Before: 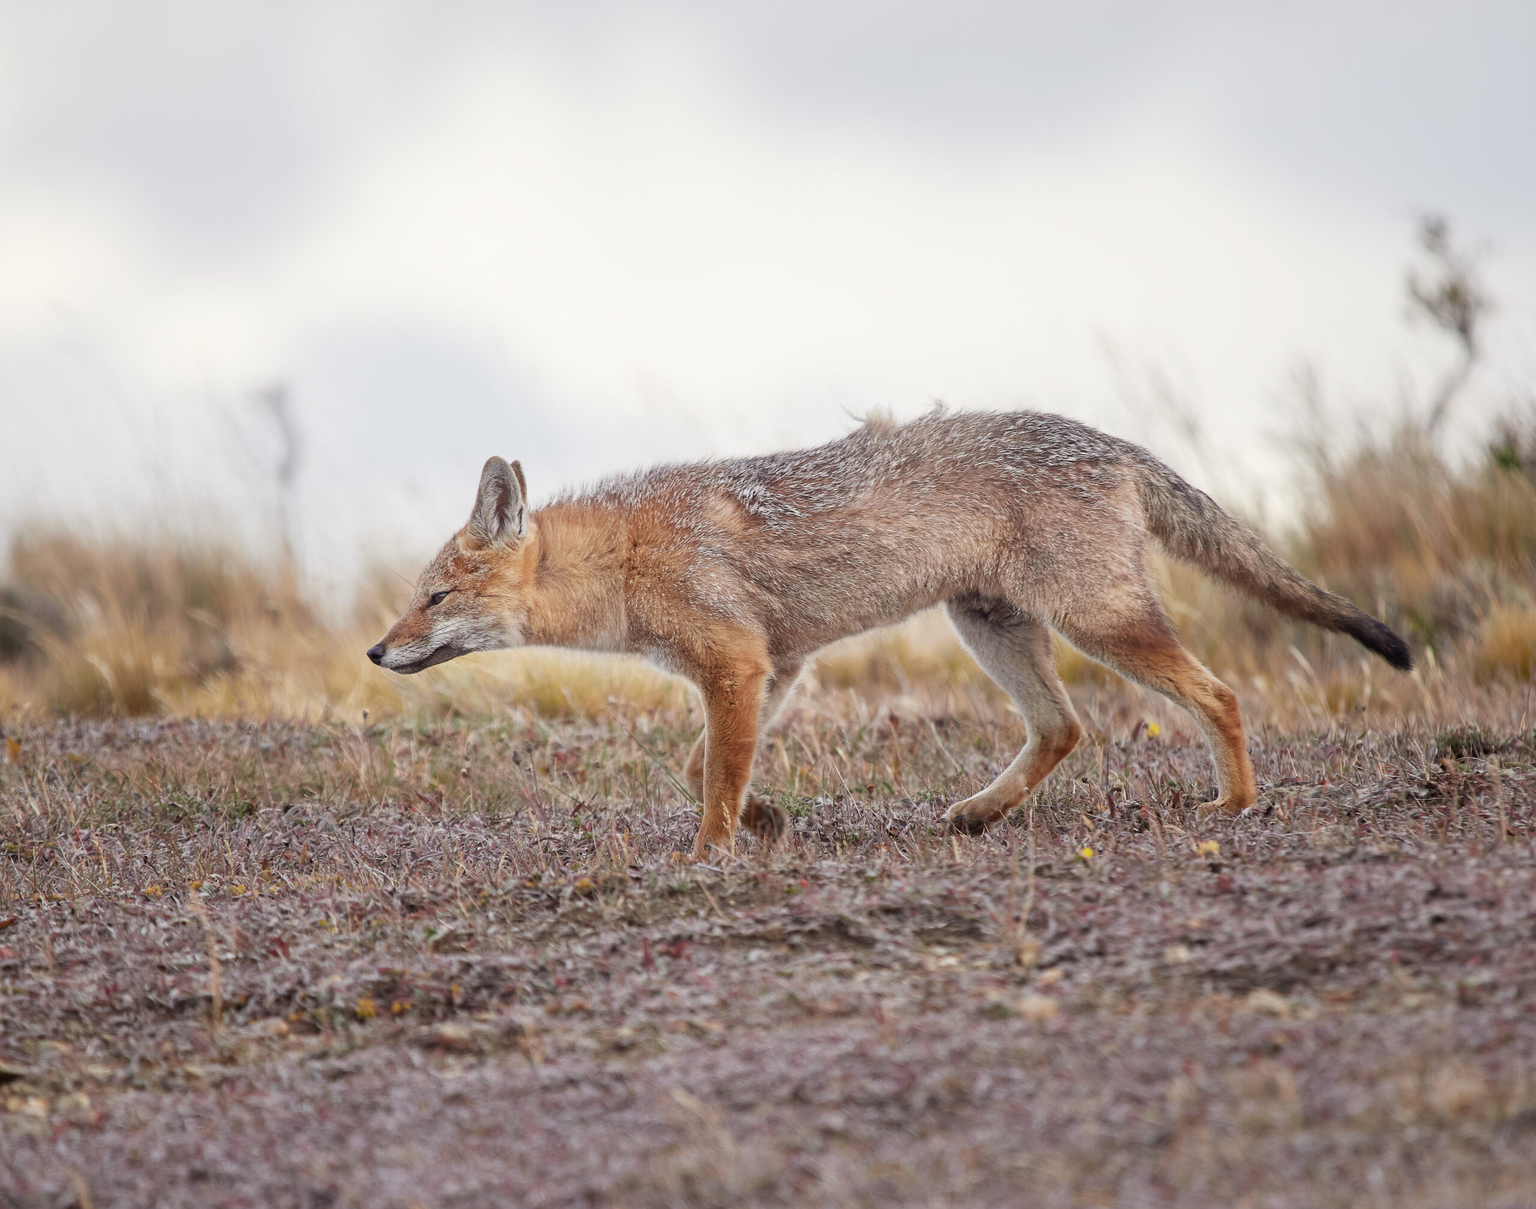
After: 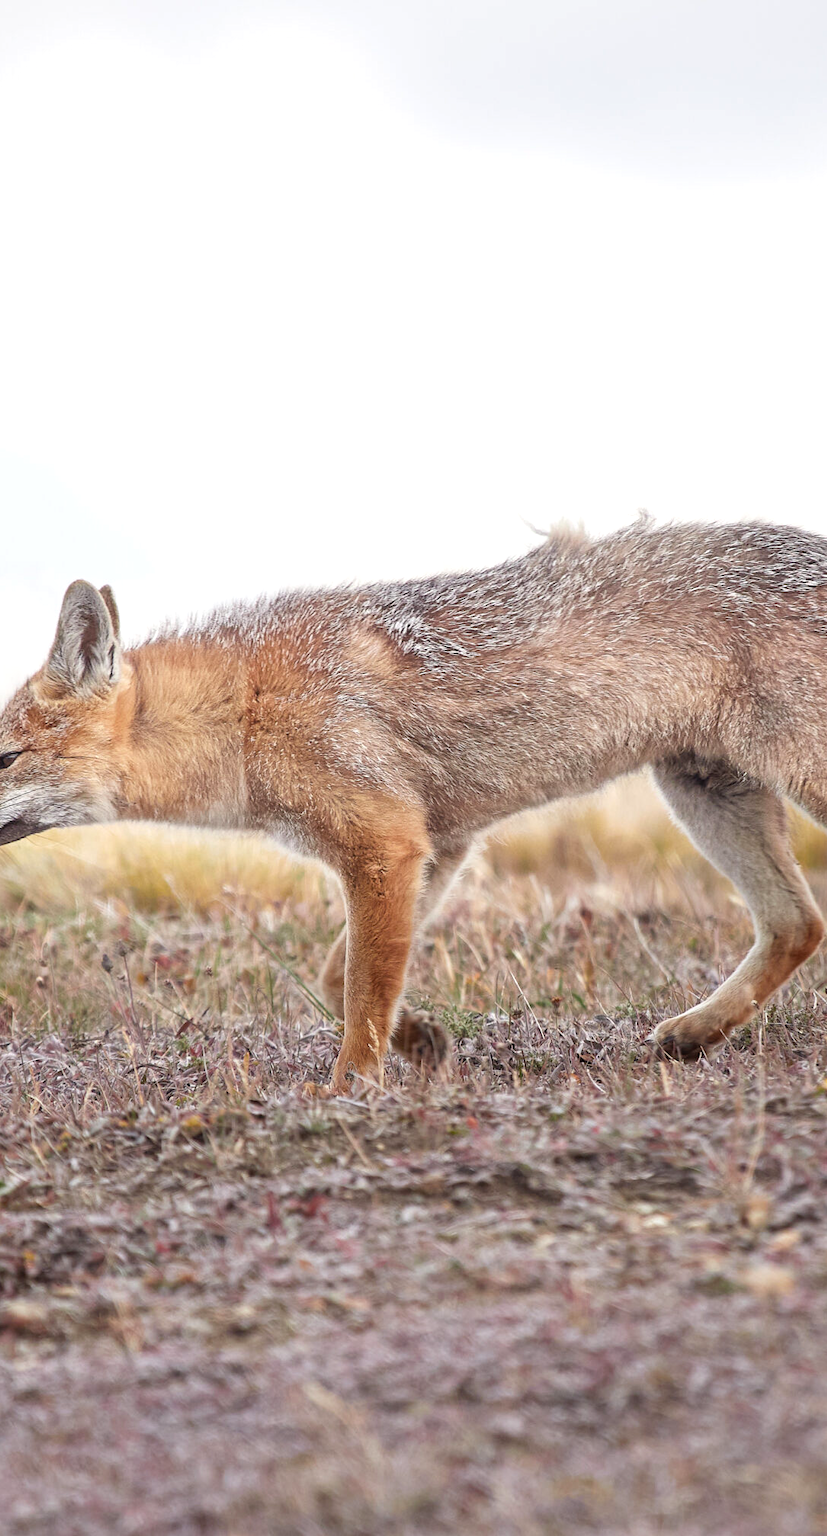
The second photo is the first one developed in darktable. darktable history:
crop: left 28.198%, right 29.347%
tone equalizer: -8 EV -0.439 EV, -7 EV -0.388 EV, -6 EV -0.35 EV, -5 EV -0.201 EV, -3 EV 0.213 EV, -2 EV 0.337 EV, -1 EV 0.391 EV, +0 EV 0.391 EV
